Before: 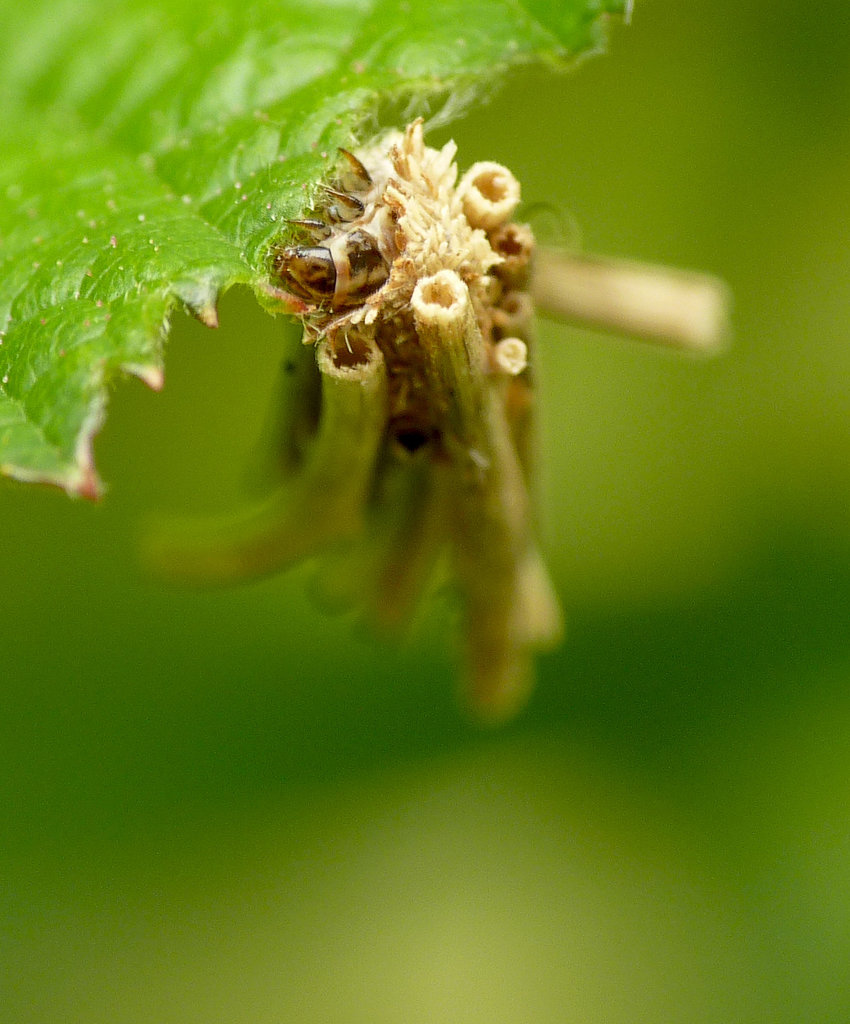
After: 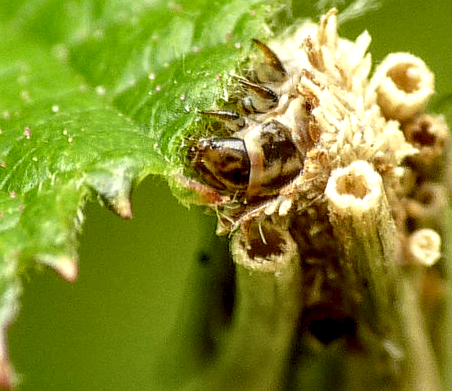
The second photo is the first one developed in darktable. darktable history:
crop: left 10.124%, top 10.647%, right 36.603%, bottom 51.08%
local contrast: highlights 77%, shadows 56%, detail 174%, midtone range 0.433
